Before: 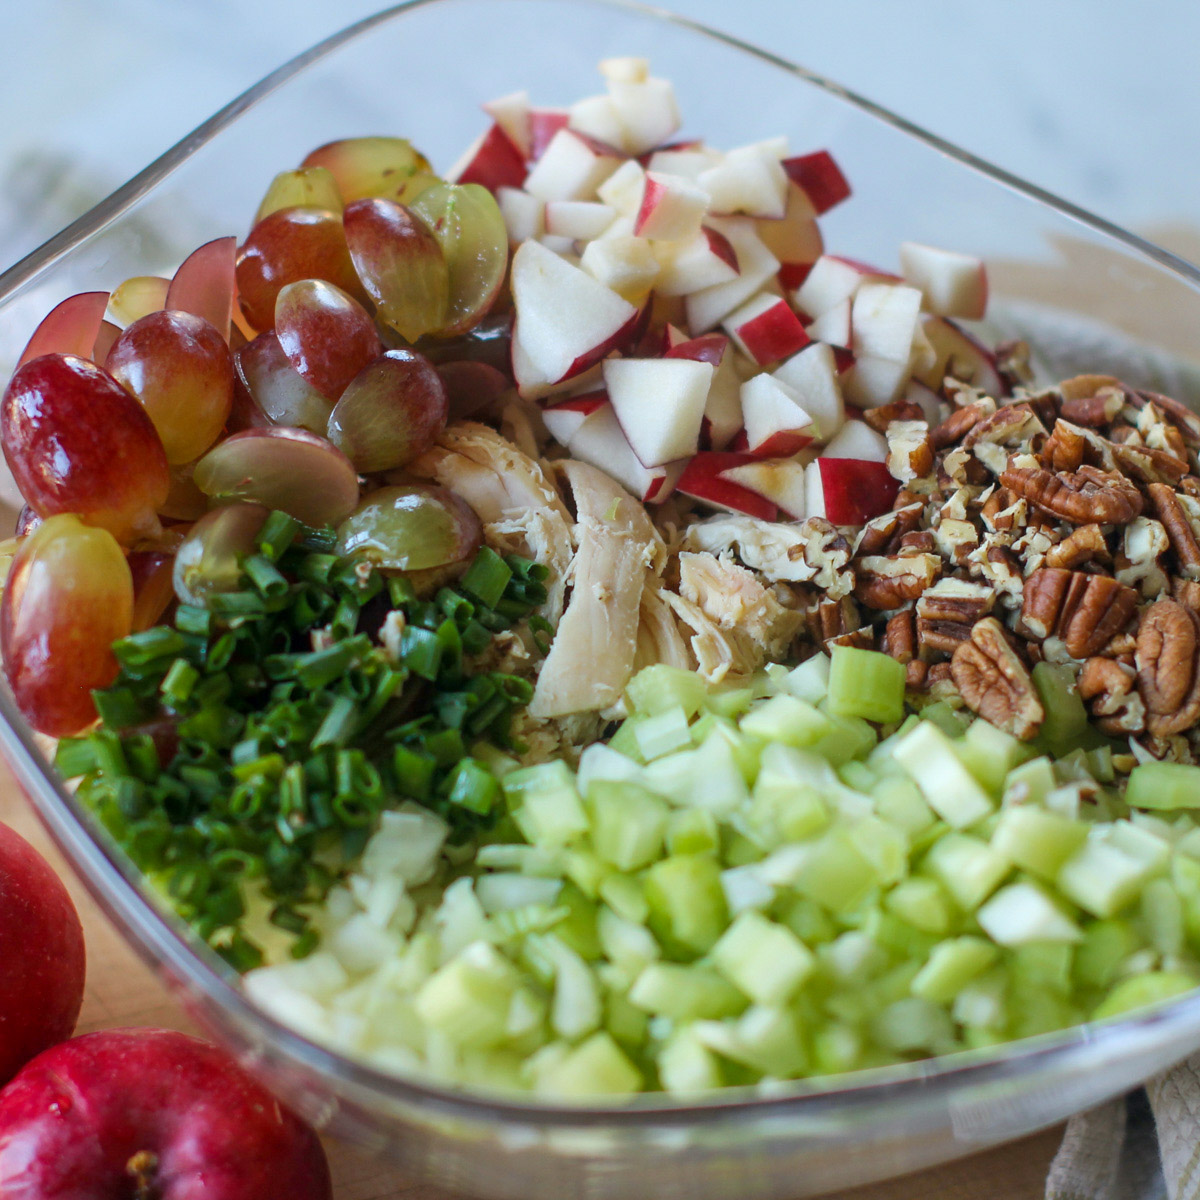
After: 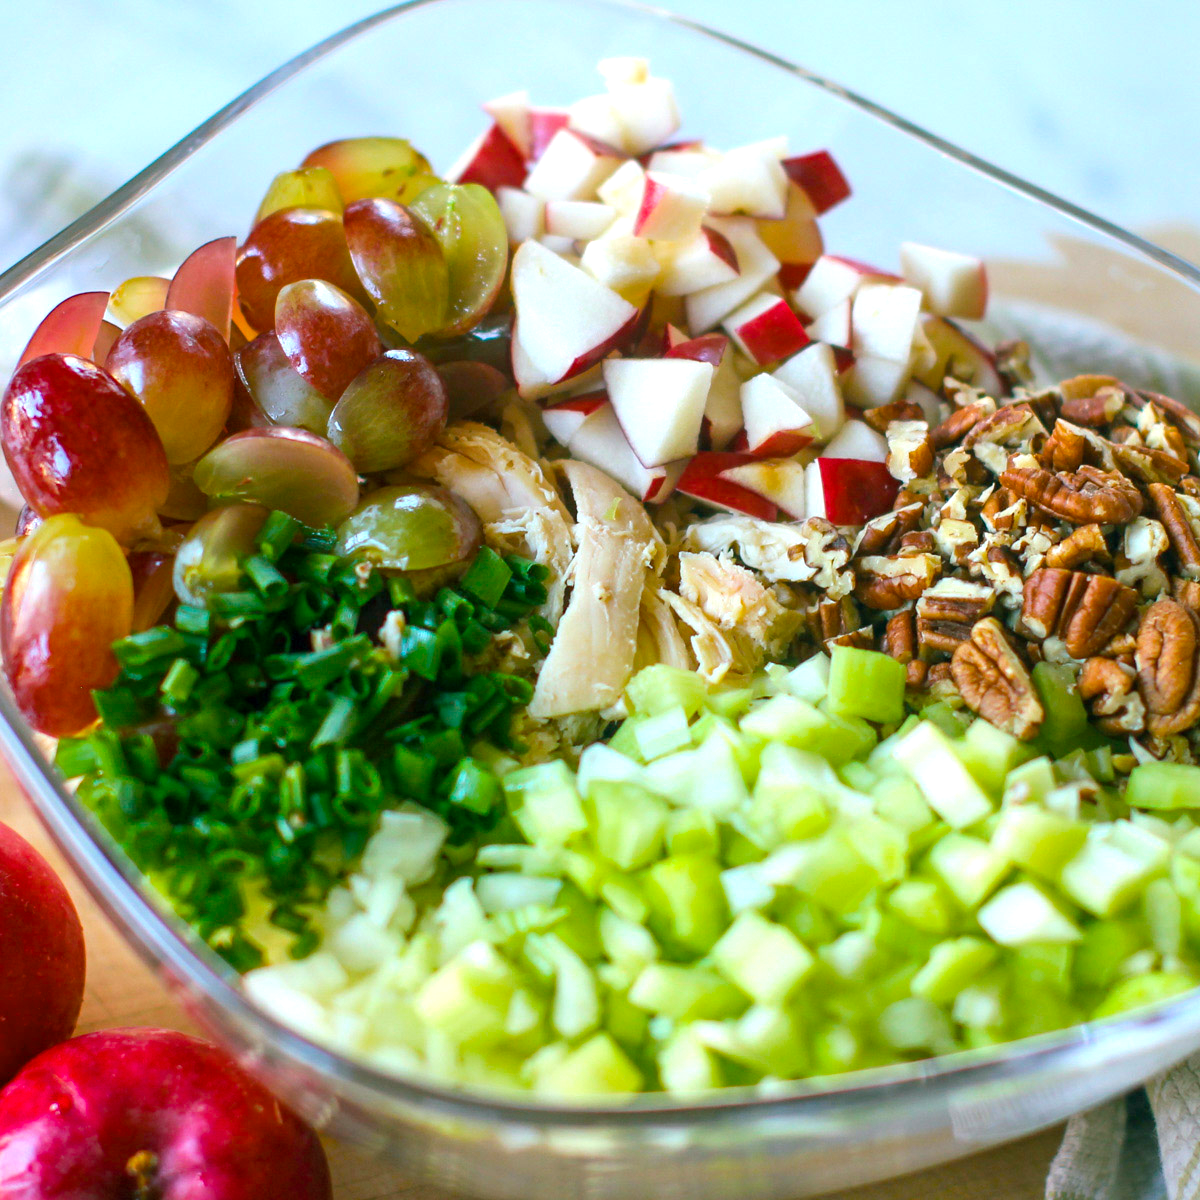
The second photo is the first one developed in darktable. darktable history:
color balance rgb: shadows lift › chroma 11.635%, shadows lift › hue 132.61°, perceptual saturation grading › global saturation 25.745%, global vibrance 20%
exposure: exposure 0.6 EV, compensate highlight preservation false
